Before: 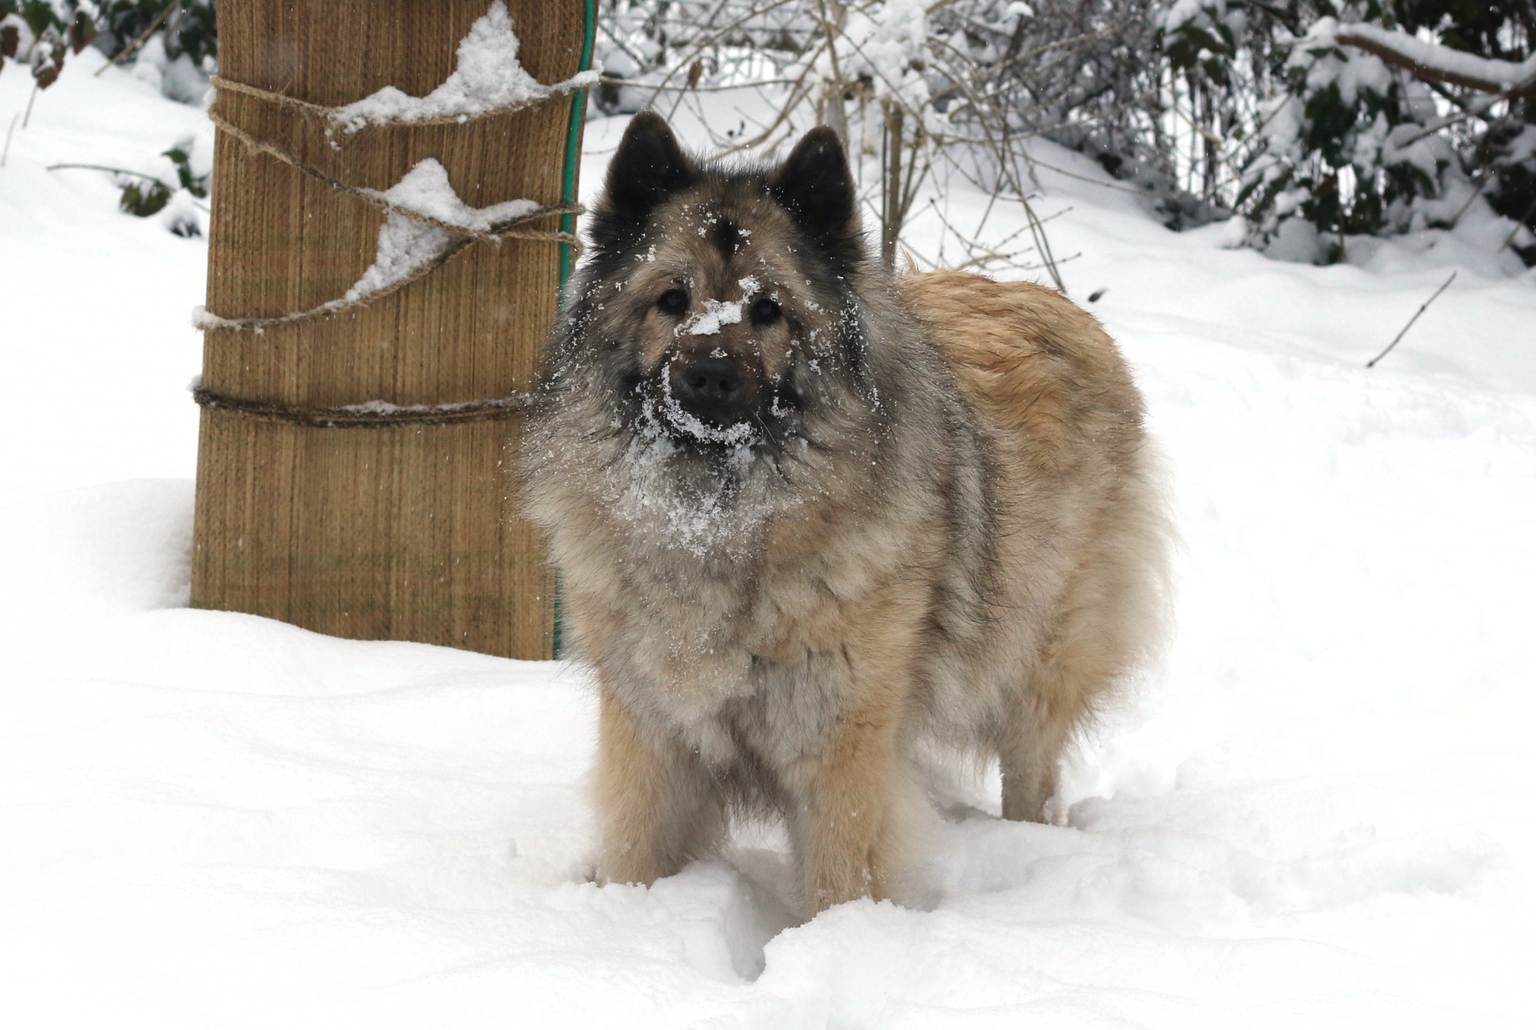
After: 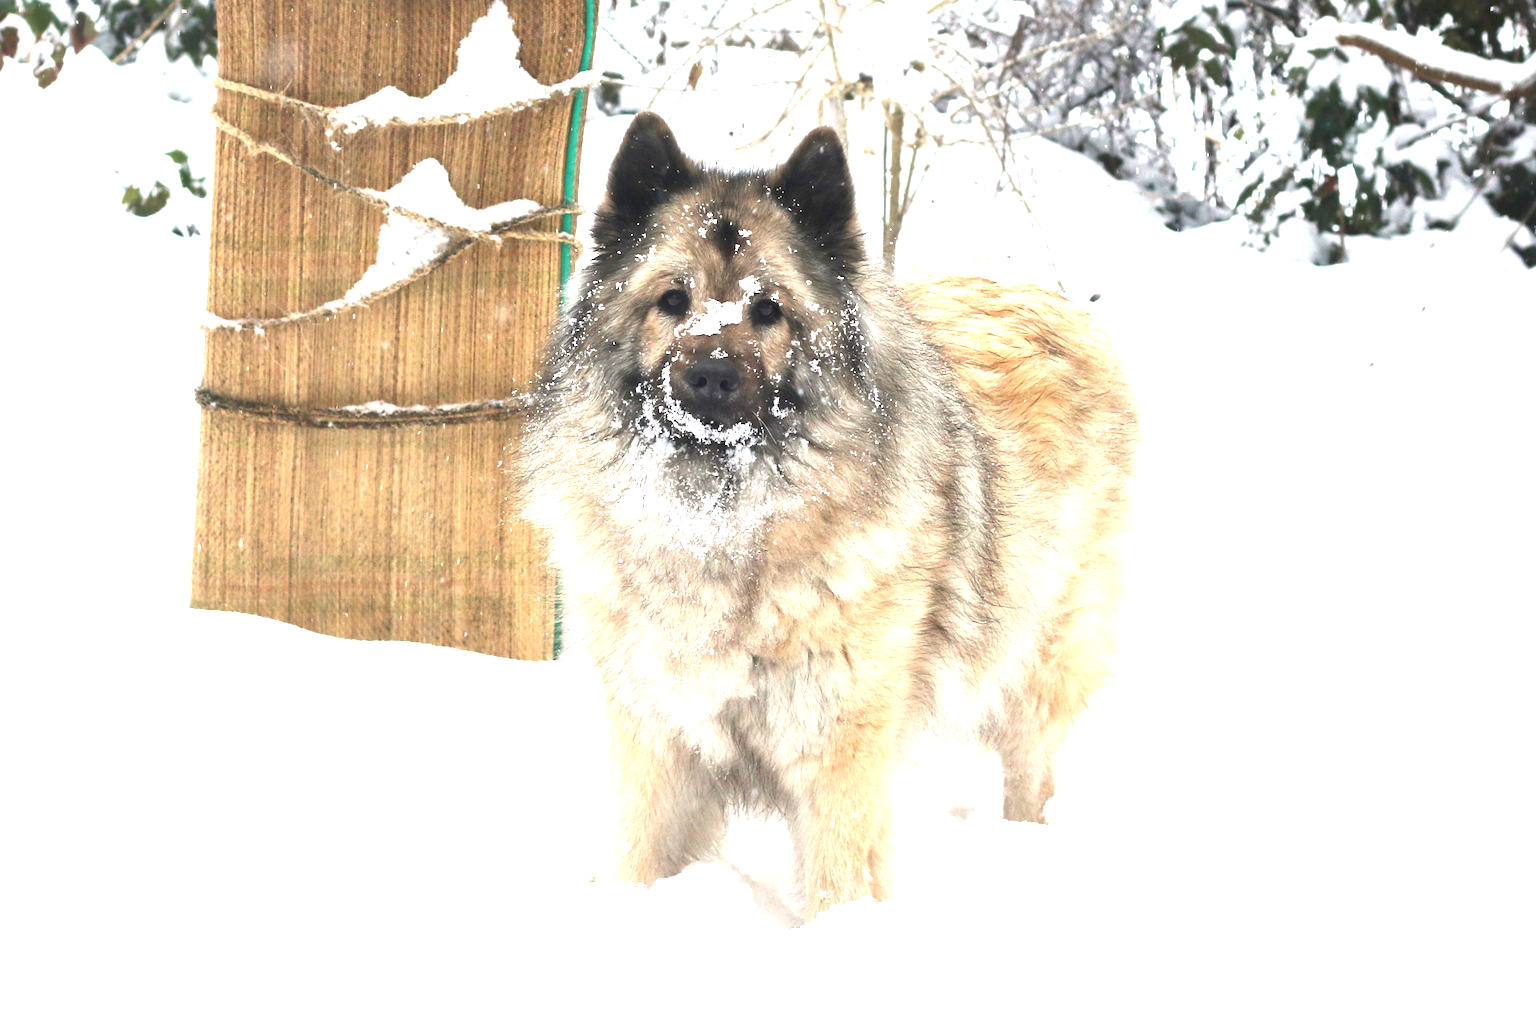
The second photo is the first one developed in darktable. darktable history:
exposure: exposure 2.032 EV, compensate exposure bias true, compensate highlight preservation false
